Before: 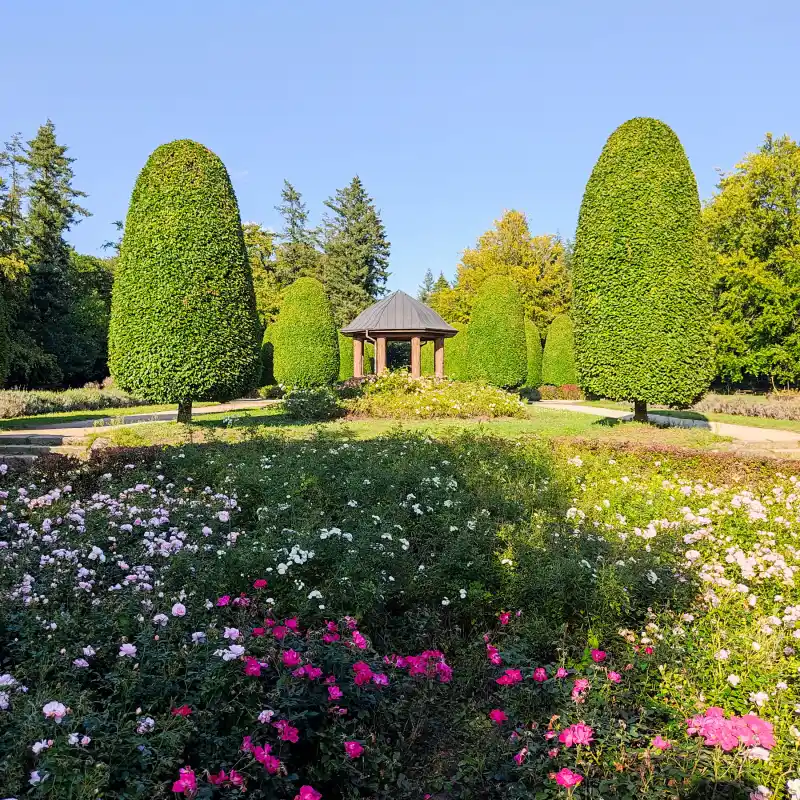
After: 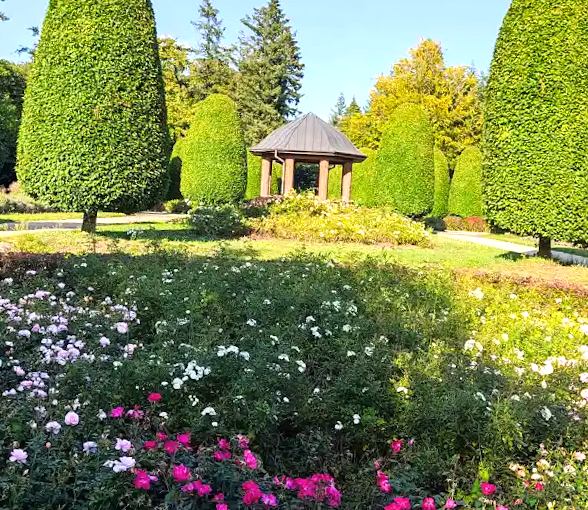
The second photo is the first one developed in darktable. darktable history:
crop and rotate: angle -3.37°, left 9.79%, top 20.73%, right 12.42%, bottom 11.82%
exposure: black level correction 0, exposure 0.5 EV, compensate highlight preservation false
shadows and highlights: radius 264.75, soften with gaussian
